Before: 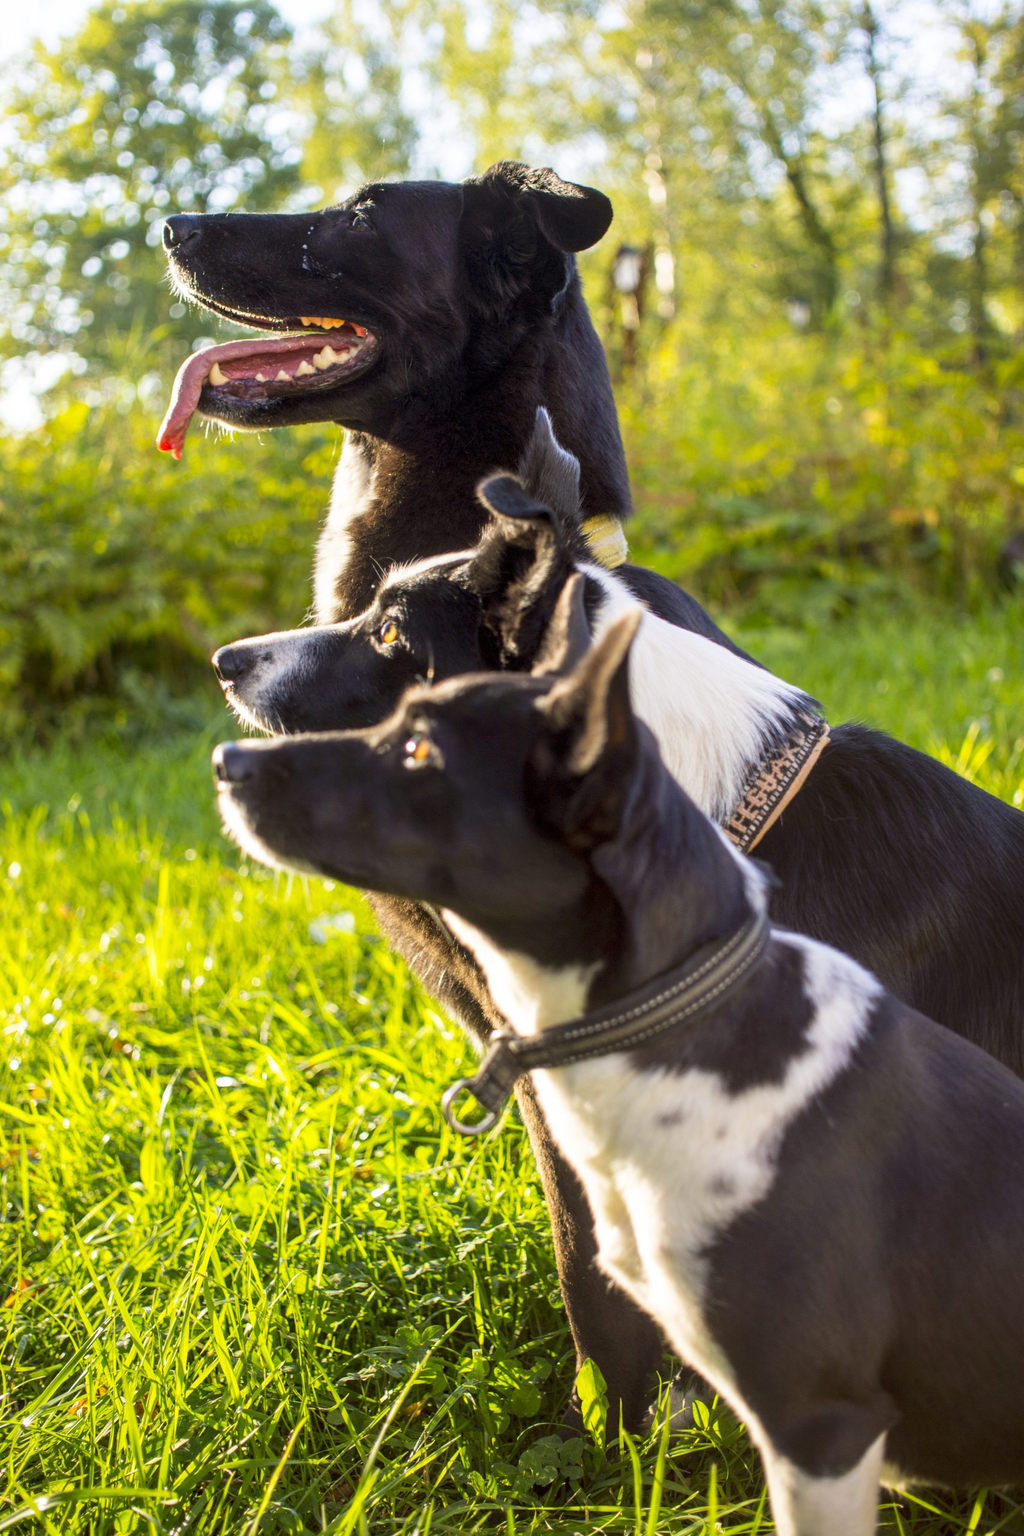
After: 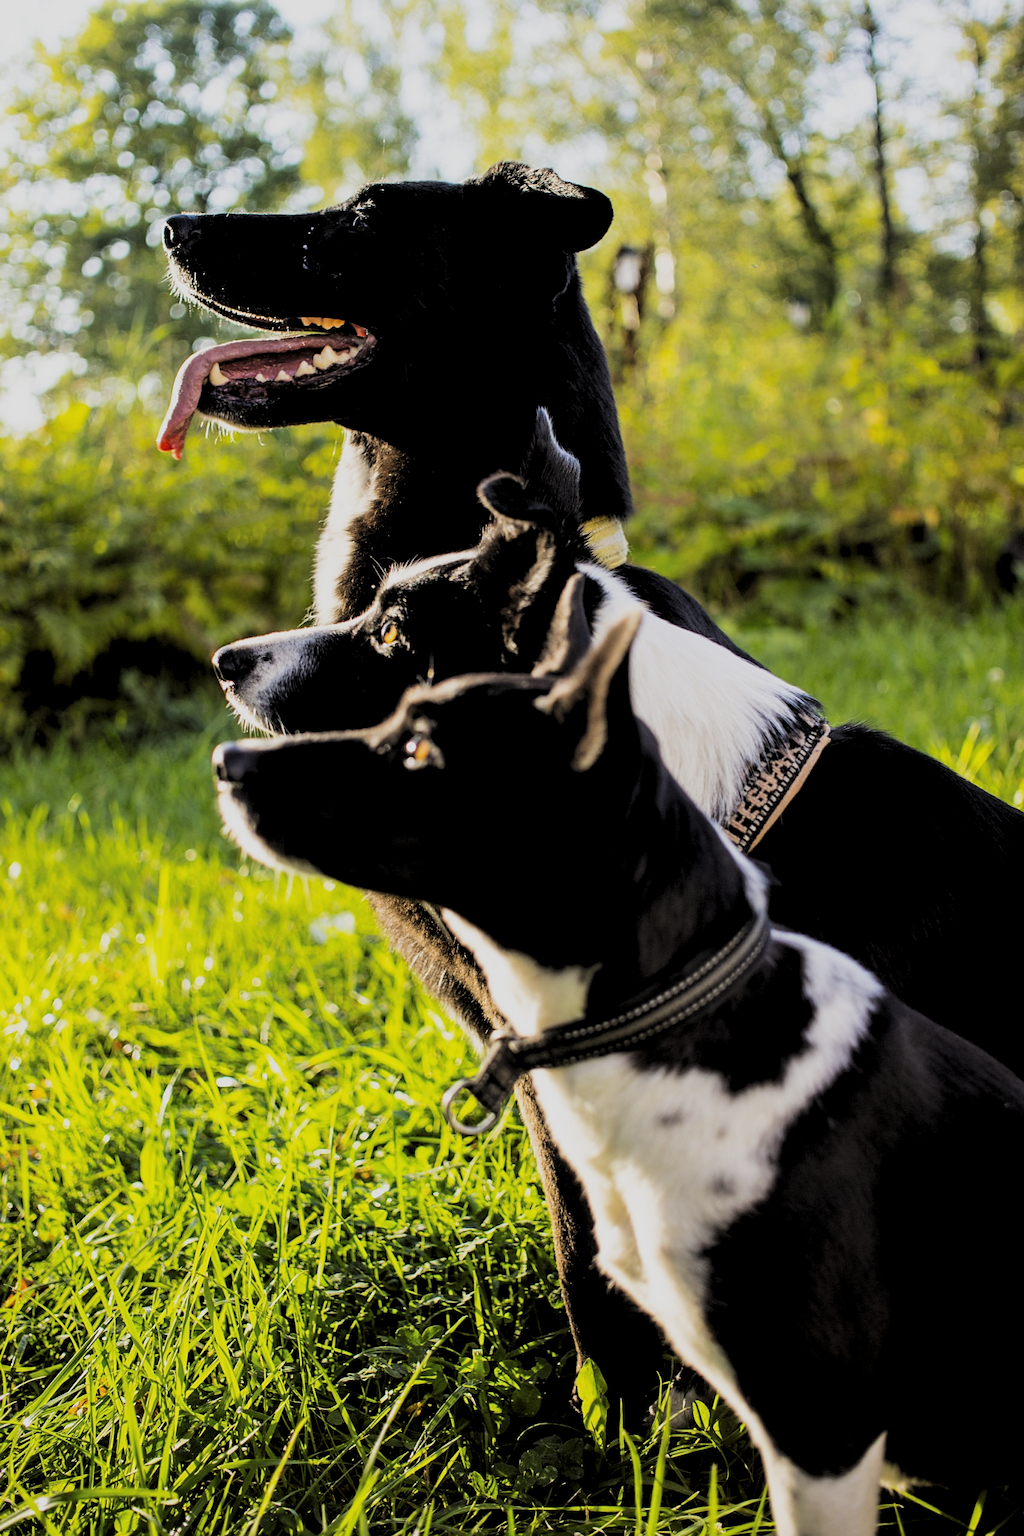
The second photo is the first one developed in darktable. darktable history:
sharpen: radius 1.864, amount 0.398, threshold 1.271
filmic rgb: black relative exposure -5 EV, hardness 2.88, contrast 1.3, highlights saturation mix -30%
levels: levels [0.116, 0.574, 1]
